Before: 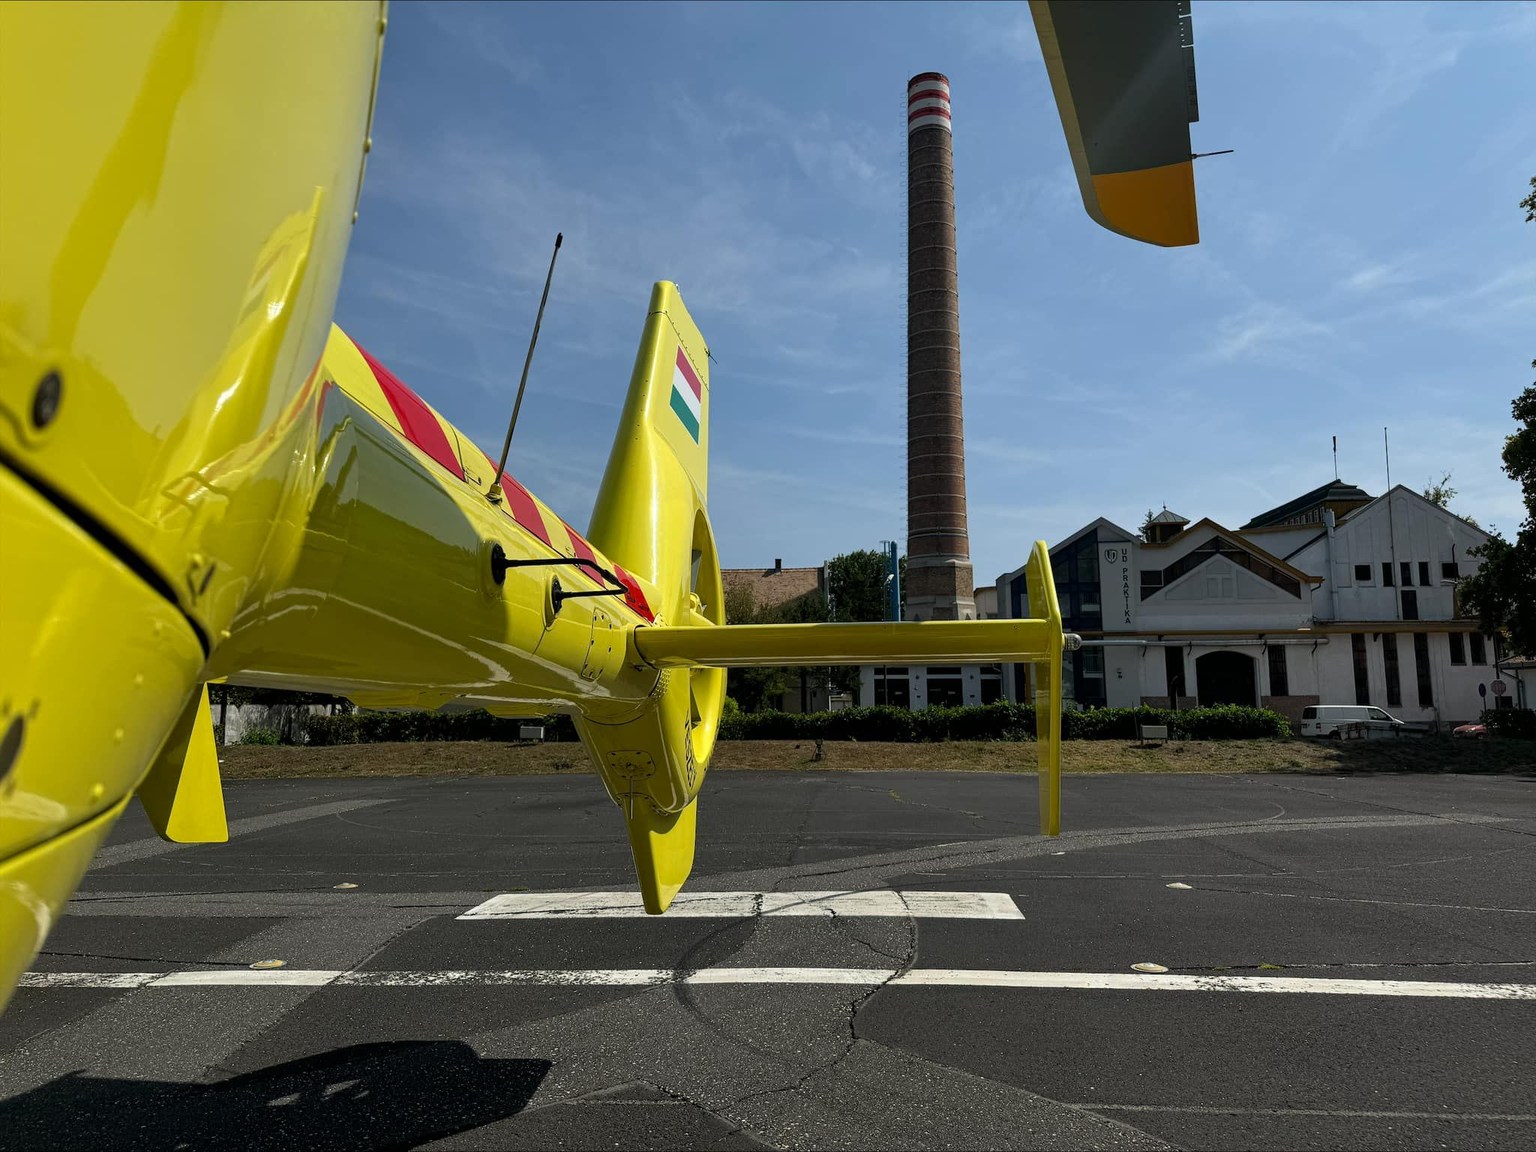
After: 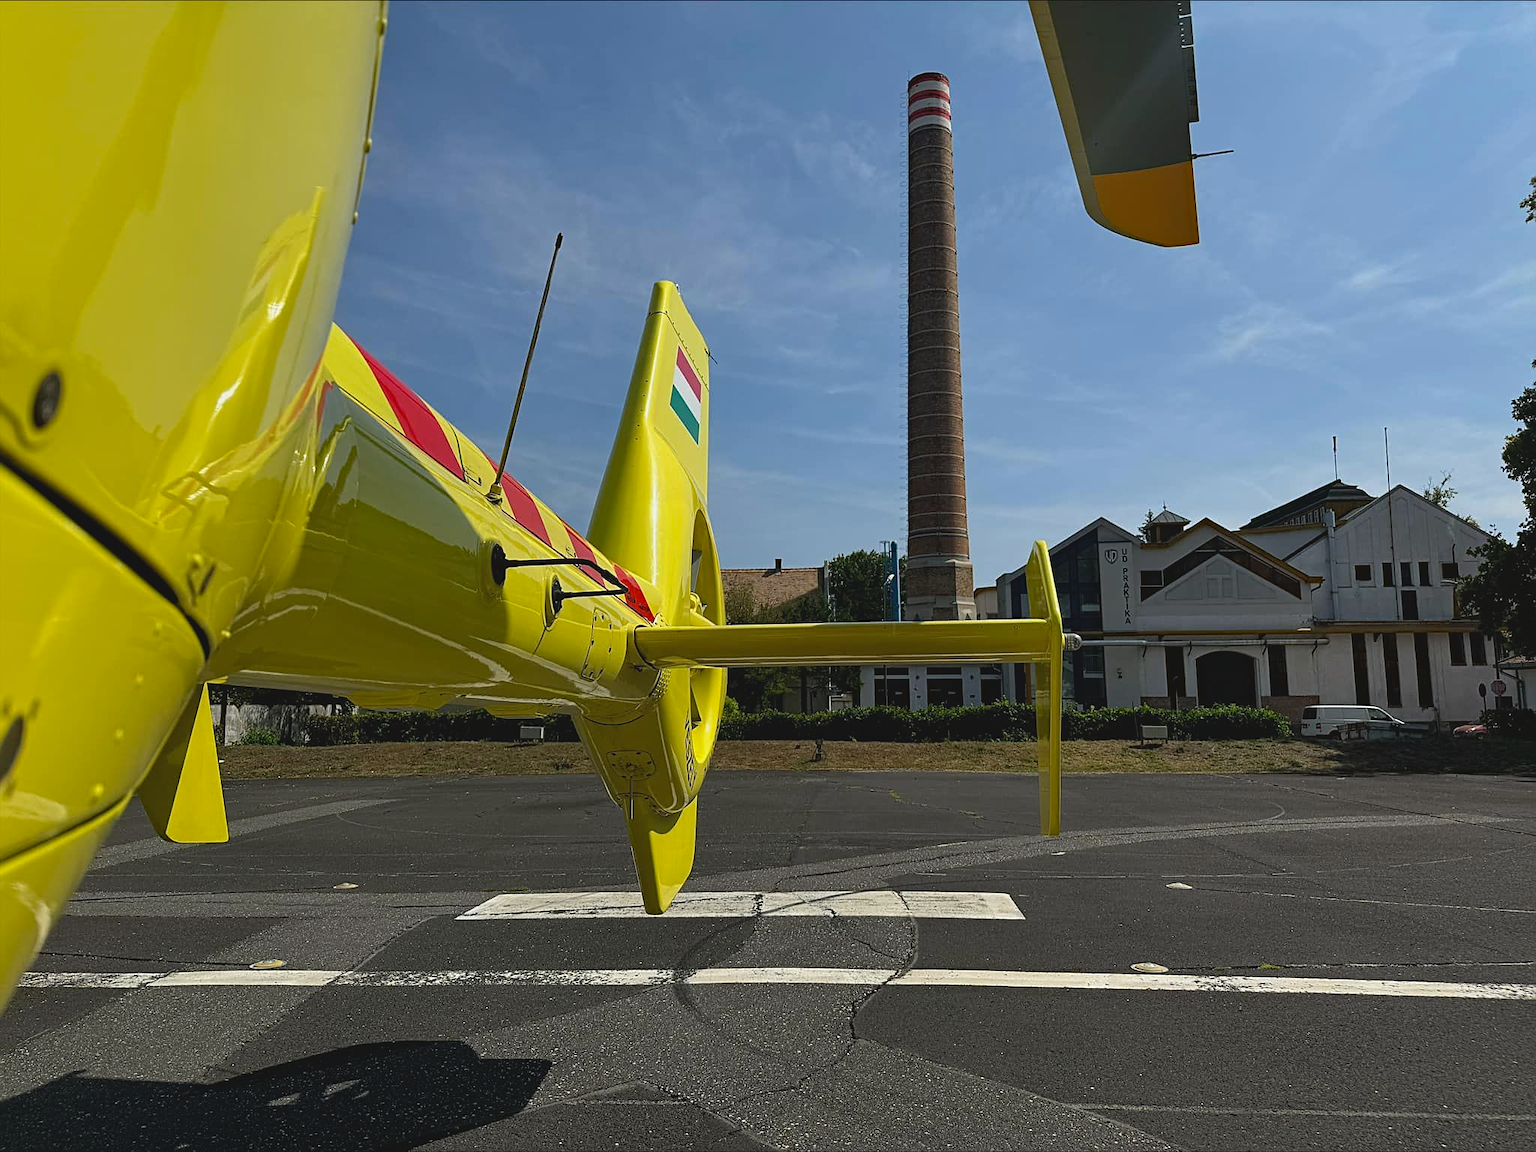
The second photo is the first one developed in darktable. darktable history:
sharpen: on, module defaults
haze removal: compatibility mode true, adaptive false
contrast brightness saturation: contrast -0.129
